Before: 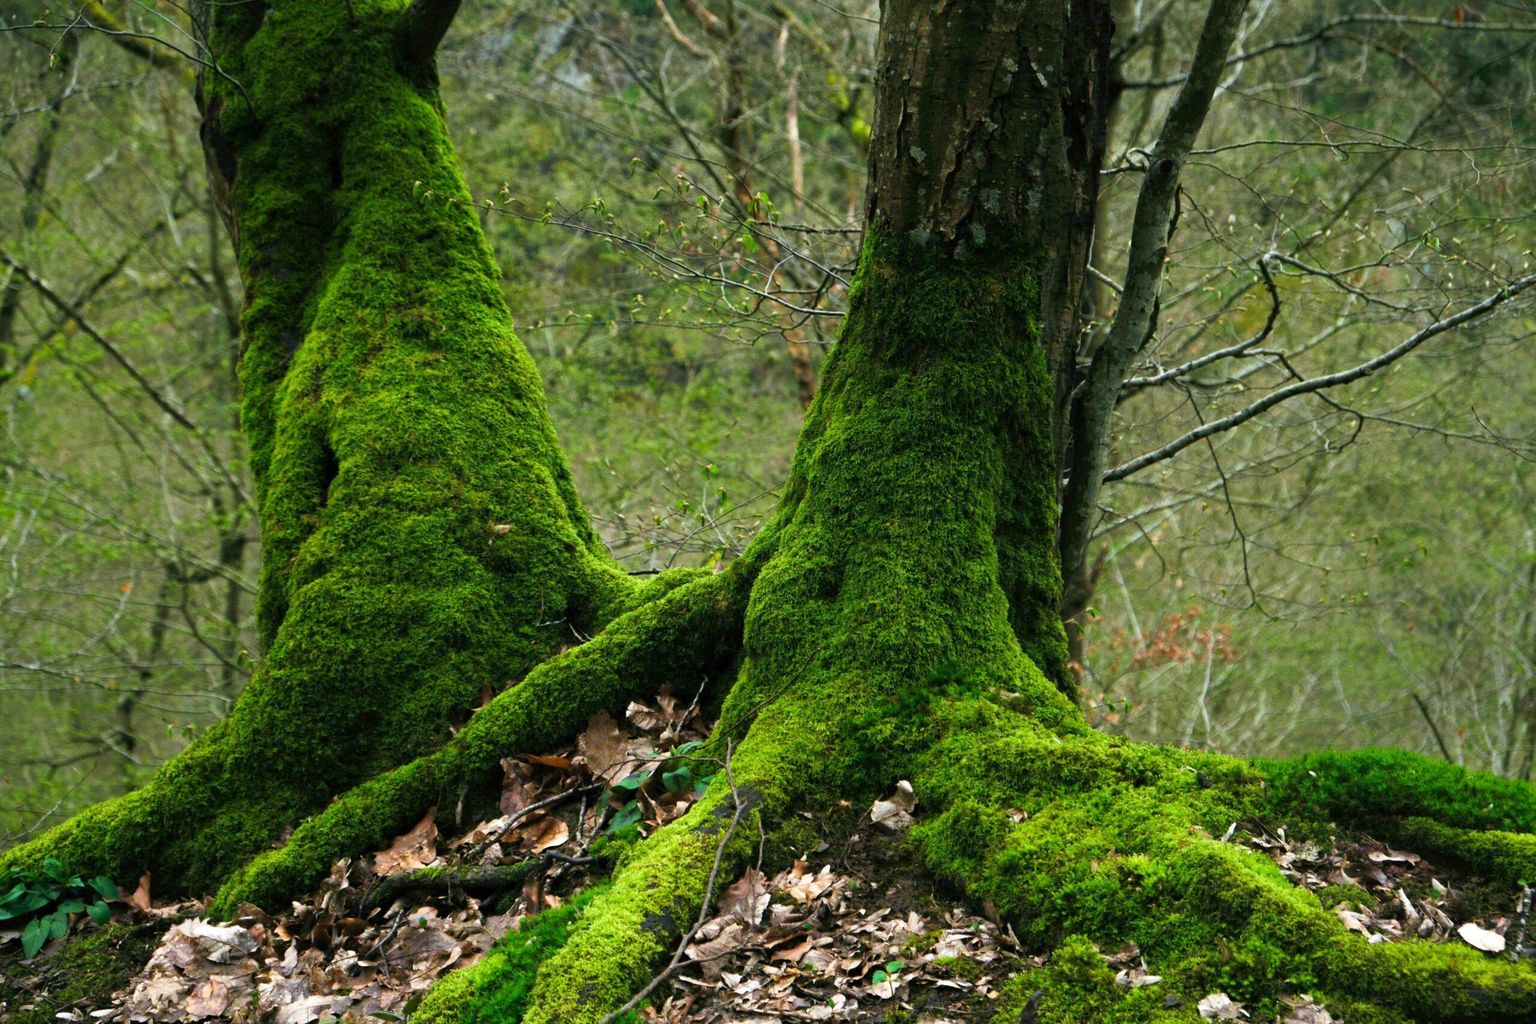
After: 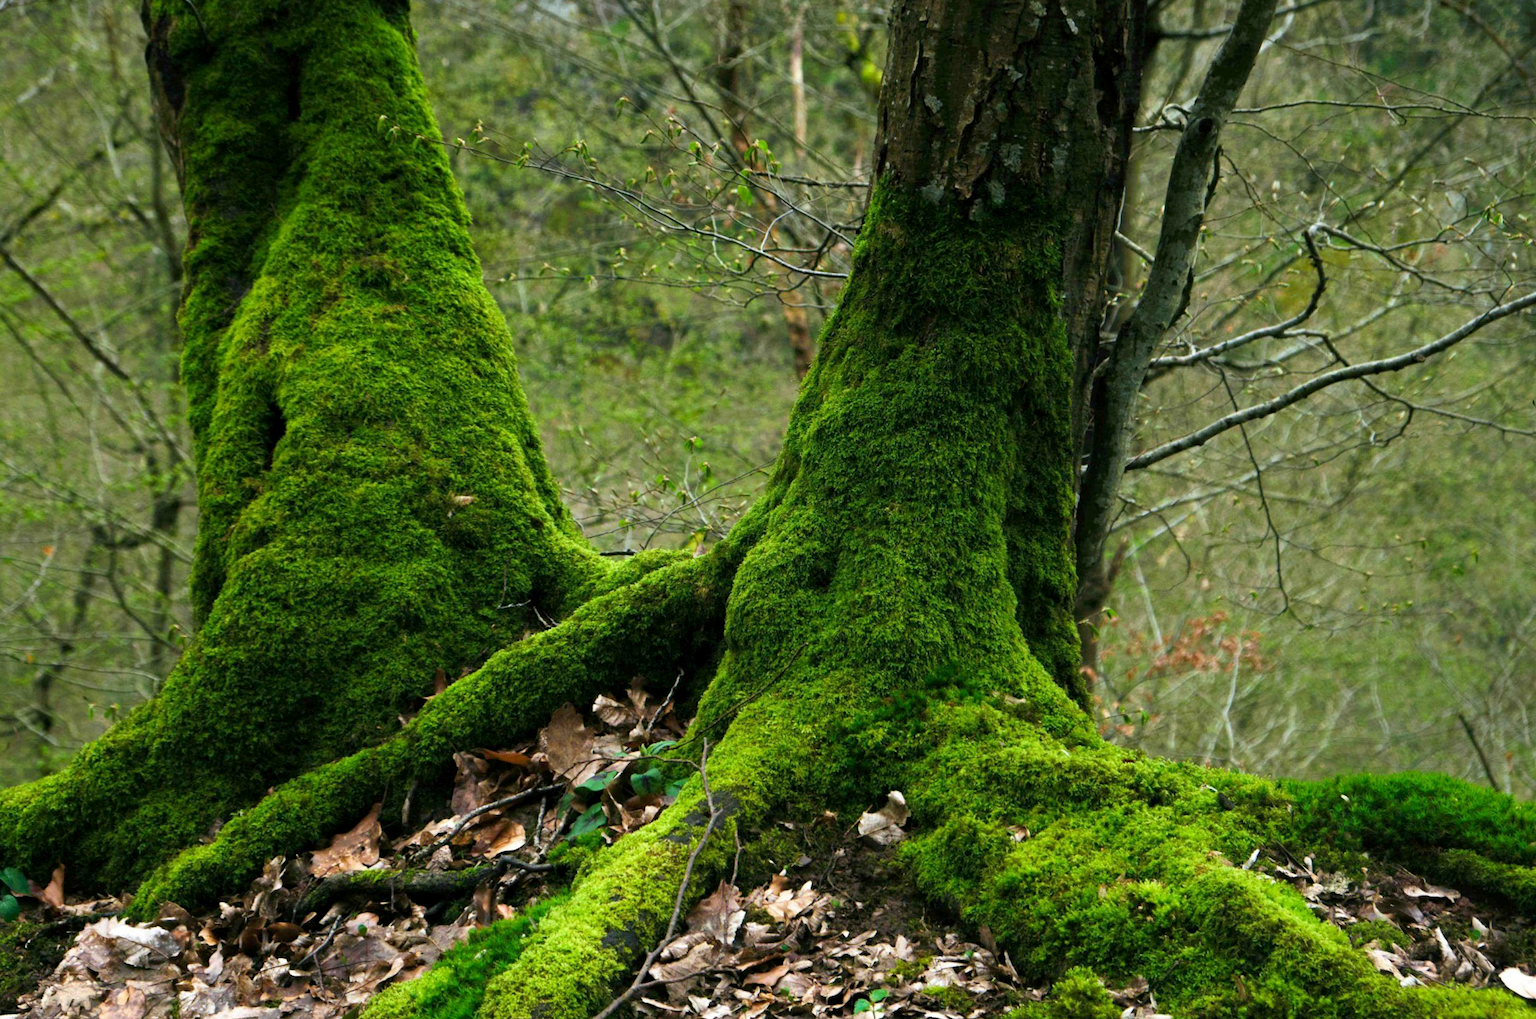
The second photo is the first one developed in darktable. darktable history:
crop and rotate: angle -1.84°, left 3.137%, top 4.314%, right 1.511%, bottom 0.776%
exposure: black level correction 0.001, compensate highlight preservation false
